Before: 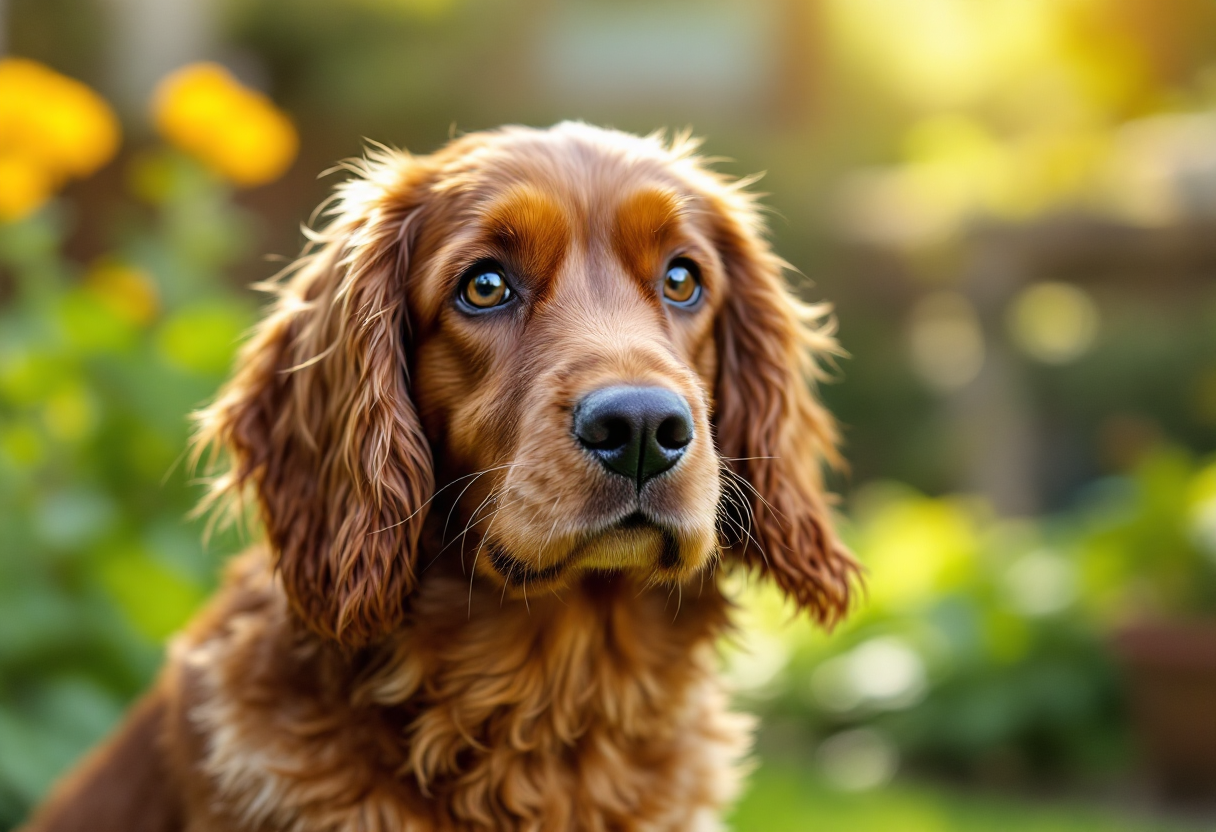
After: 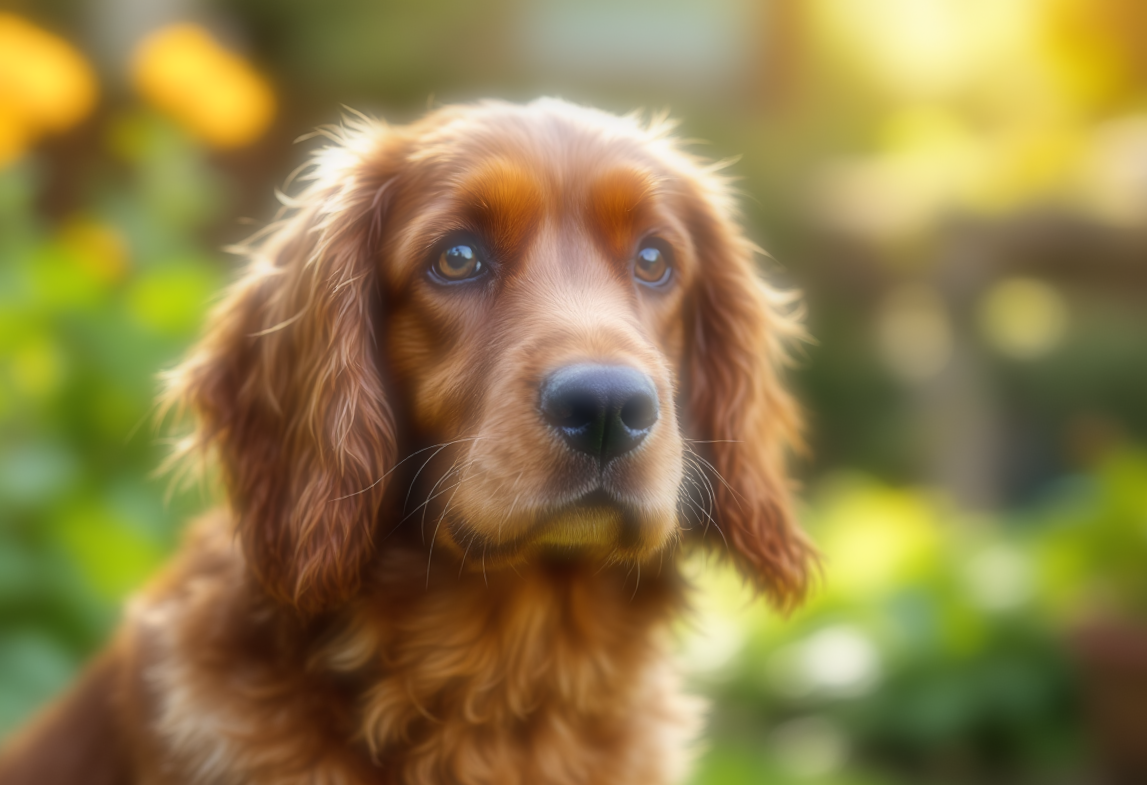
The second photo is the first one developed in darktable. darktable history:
crop and rotate: angle -2.38°
soften: on, module defaults
